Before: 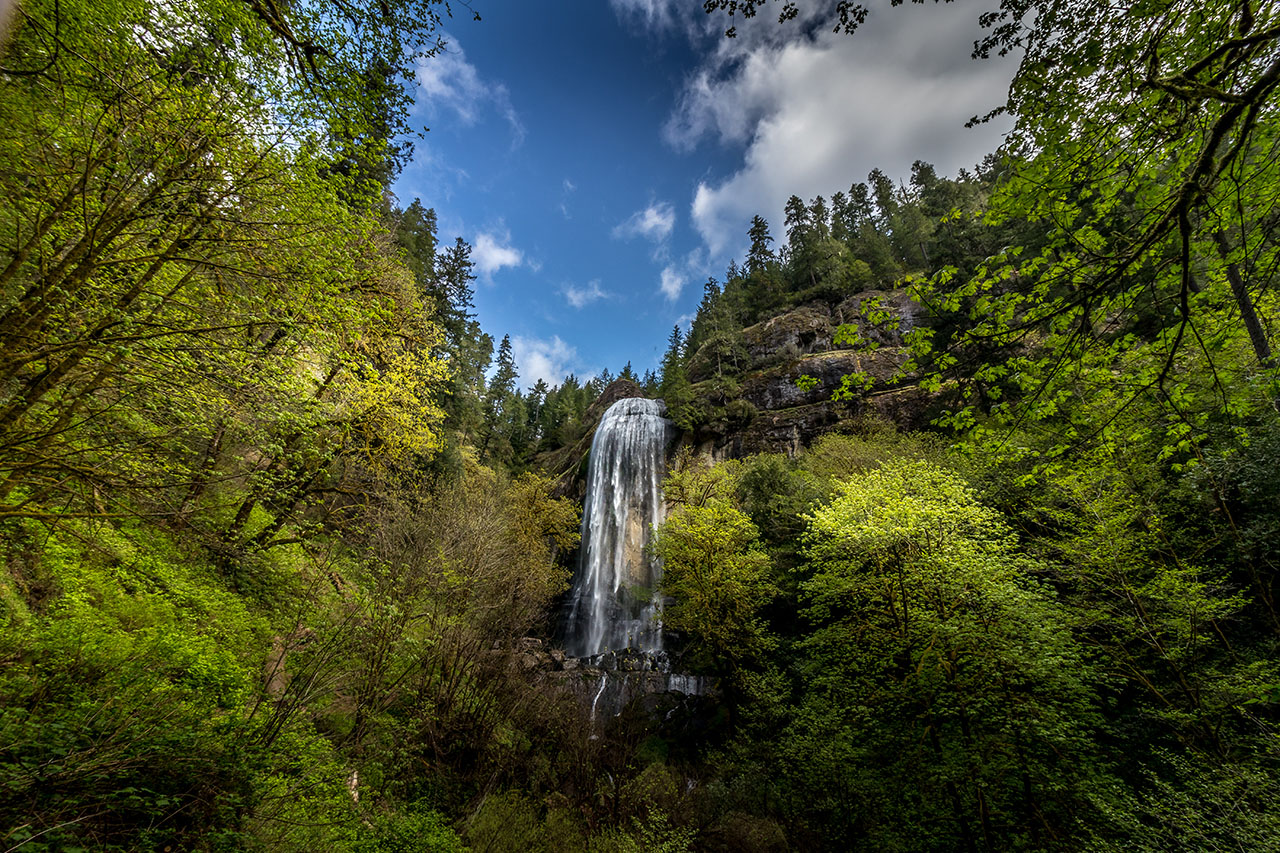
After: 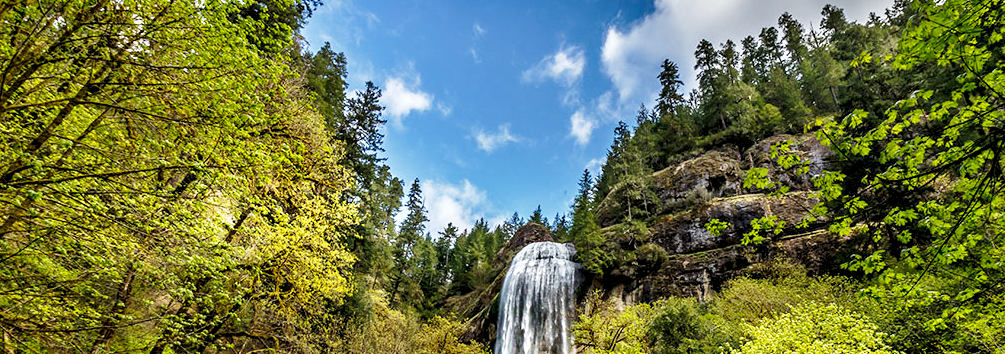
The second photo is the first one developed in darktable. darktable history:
base curve: curves: ch0 [(0, 0) (0.028, 0.03) (0.121, 0.232) (0.46, 0.748) (0.859, 0.968) (1, 1)], preserve colors none
shadows and highlights: on, module defaults
contrast equalizer: y [[0.531, 0.548, 0.559, 0.557, 0.544, 0.527], [0.5 ×6], [0.5 ×6], [0 ×6], [0 ×6]]
crop: left 7.036%, top 18.398%, right 14.379%, bottom 40.043%
